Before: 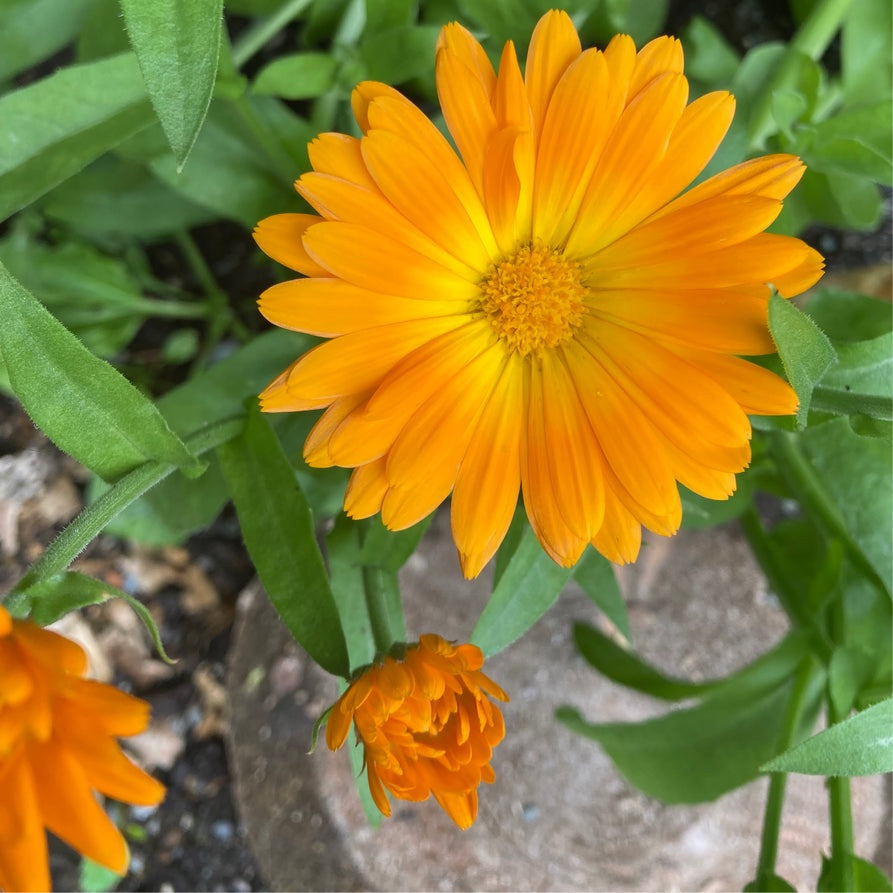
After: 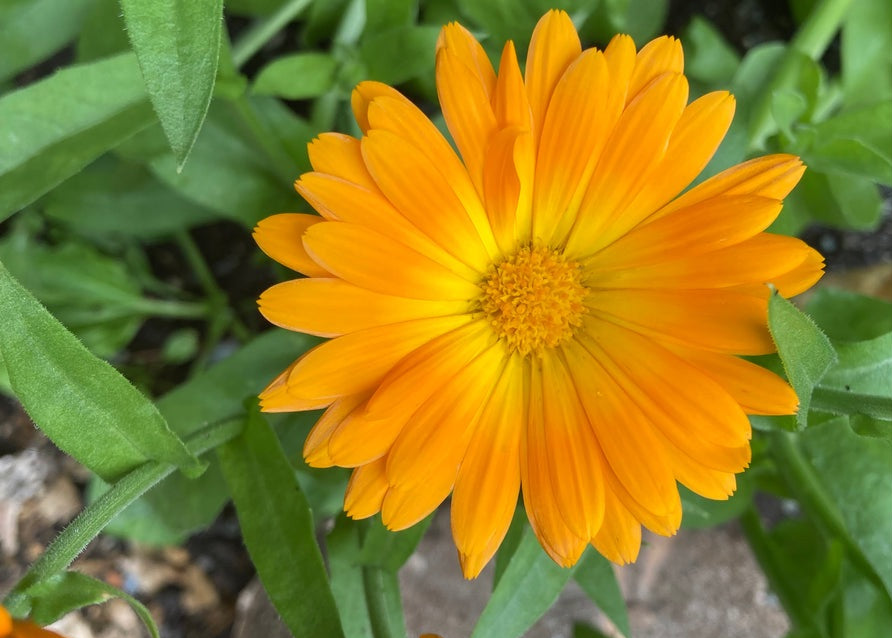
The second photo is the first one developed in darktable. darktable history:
crop: bottom 28.53%
